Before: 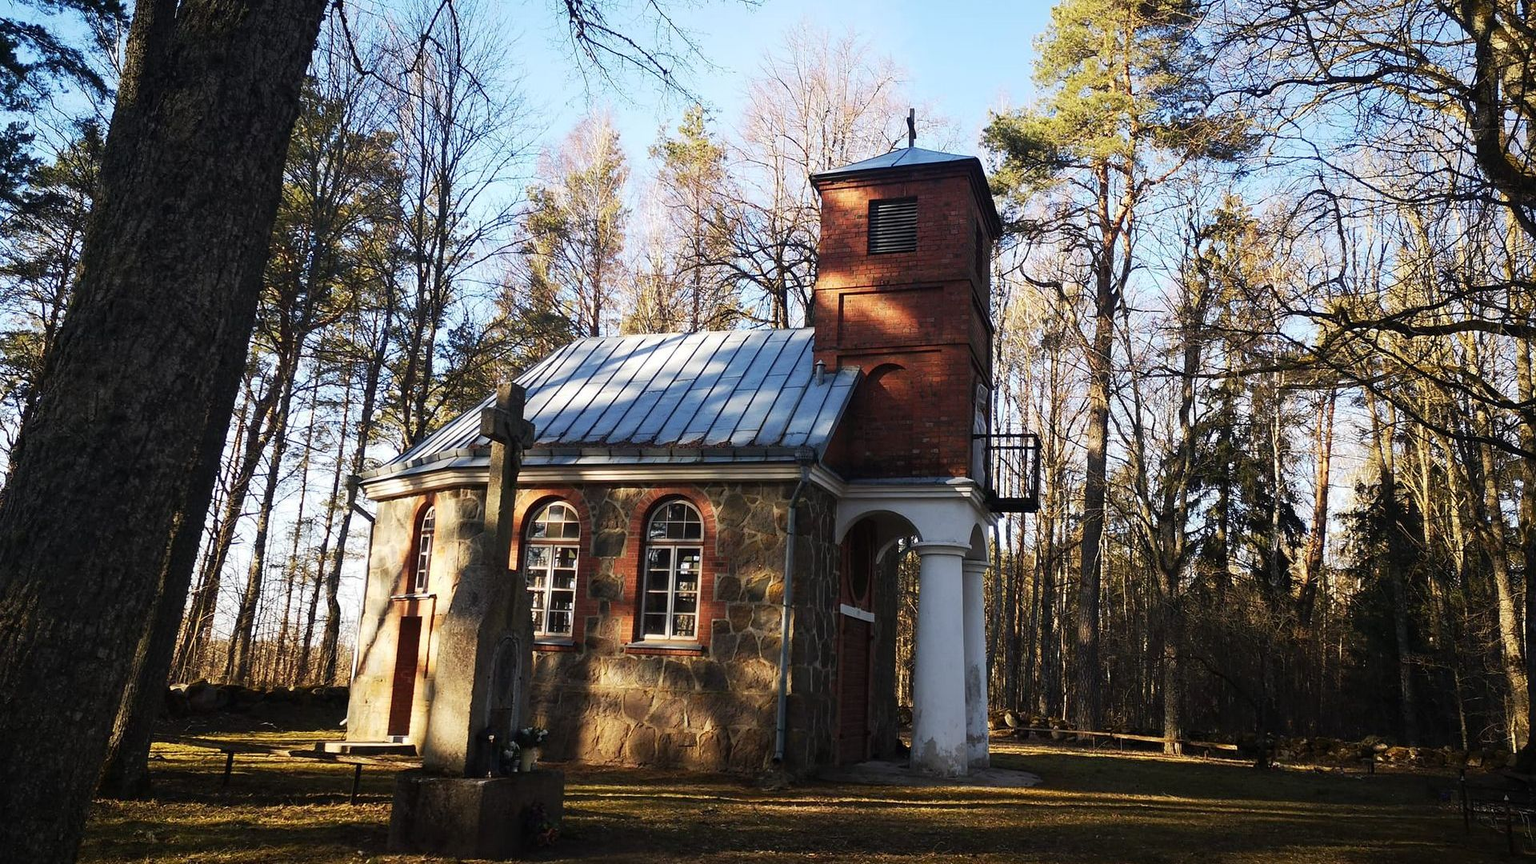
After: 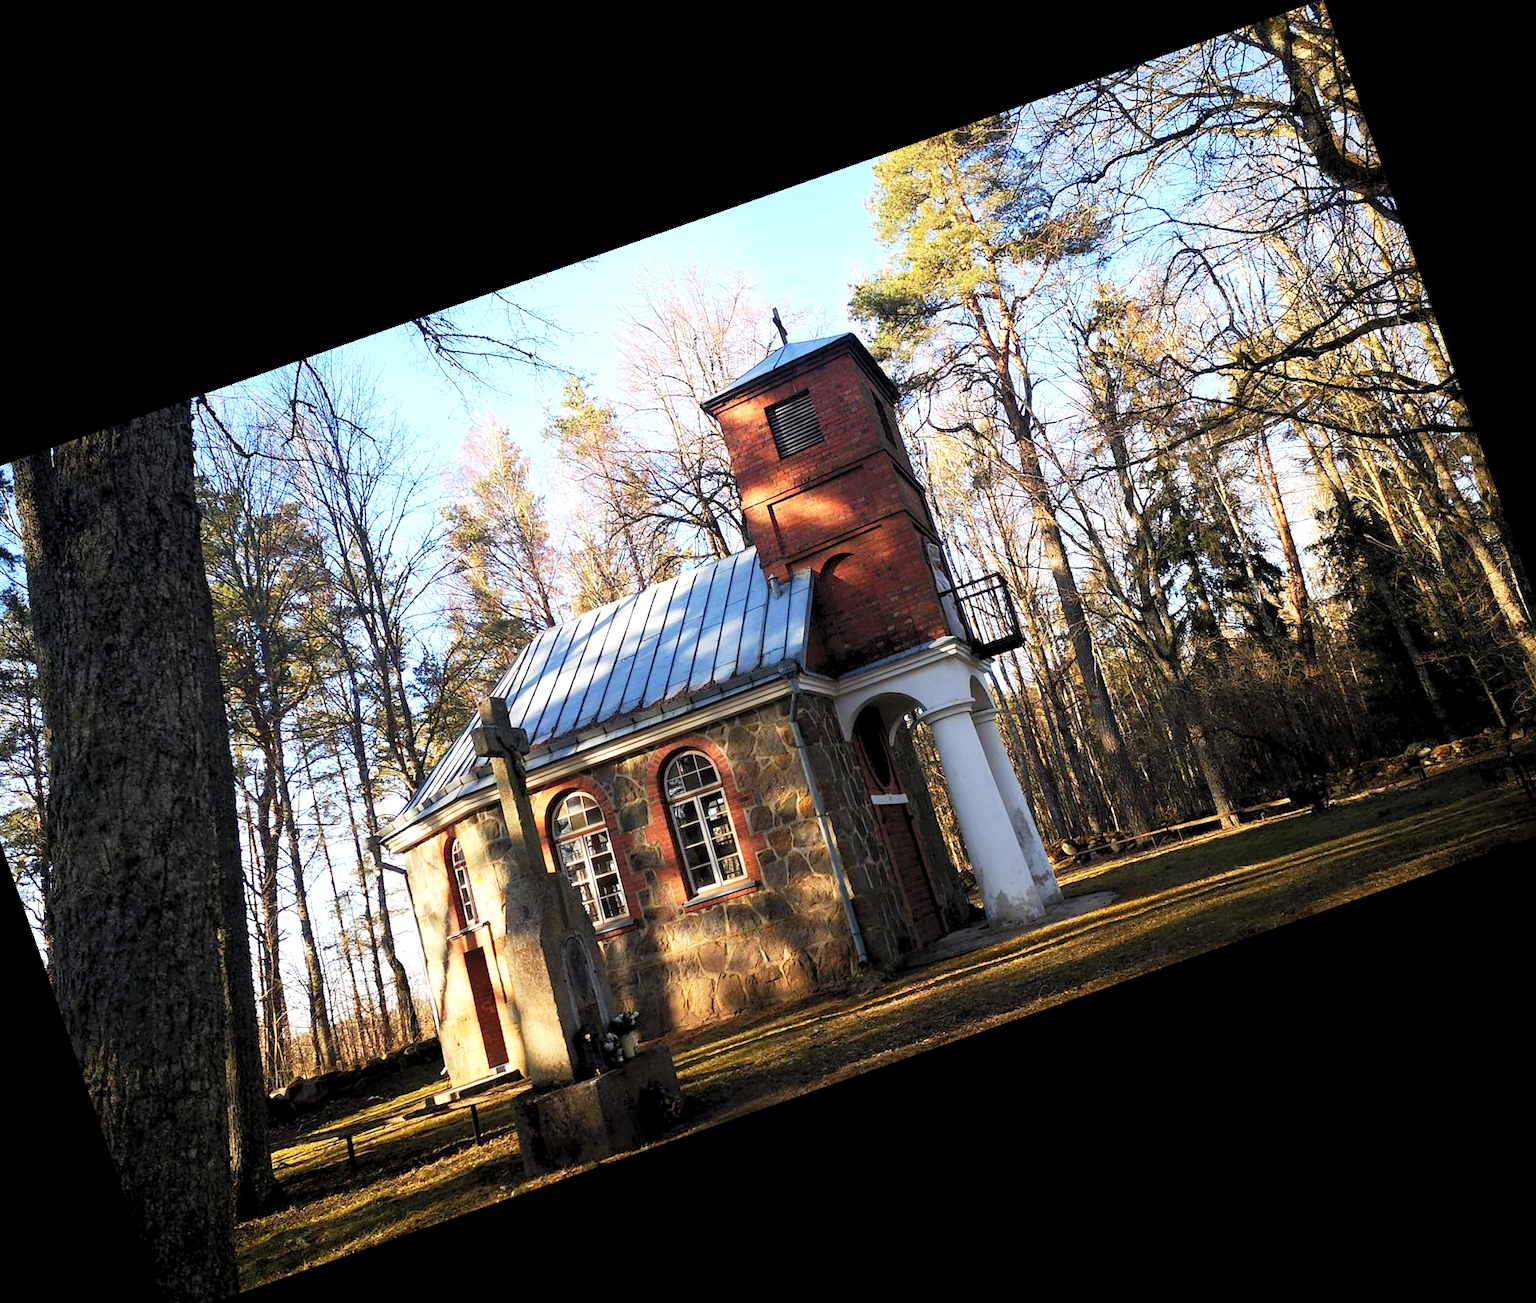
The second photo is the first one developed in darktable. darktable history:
crop and rotate: angle 19.43°, left 6.812%, right 4.125%, bottom 1.087%
levels: black 3.83%, white 90.64%, levels [0.044, 0.416, 0.908]
